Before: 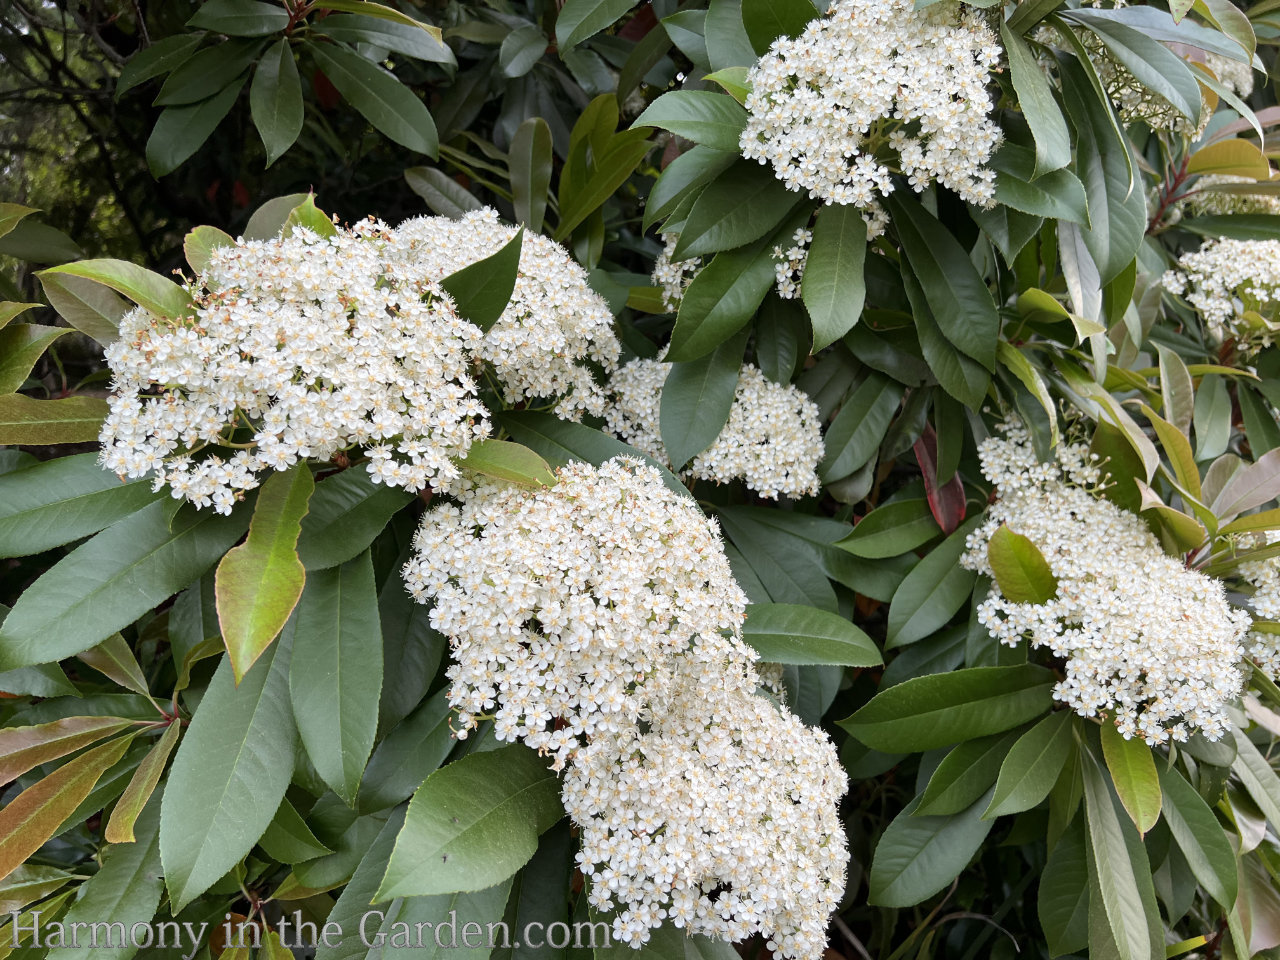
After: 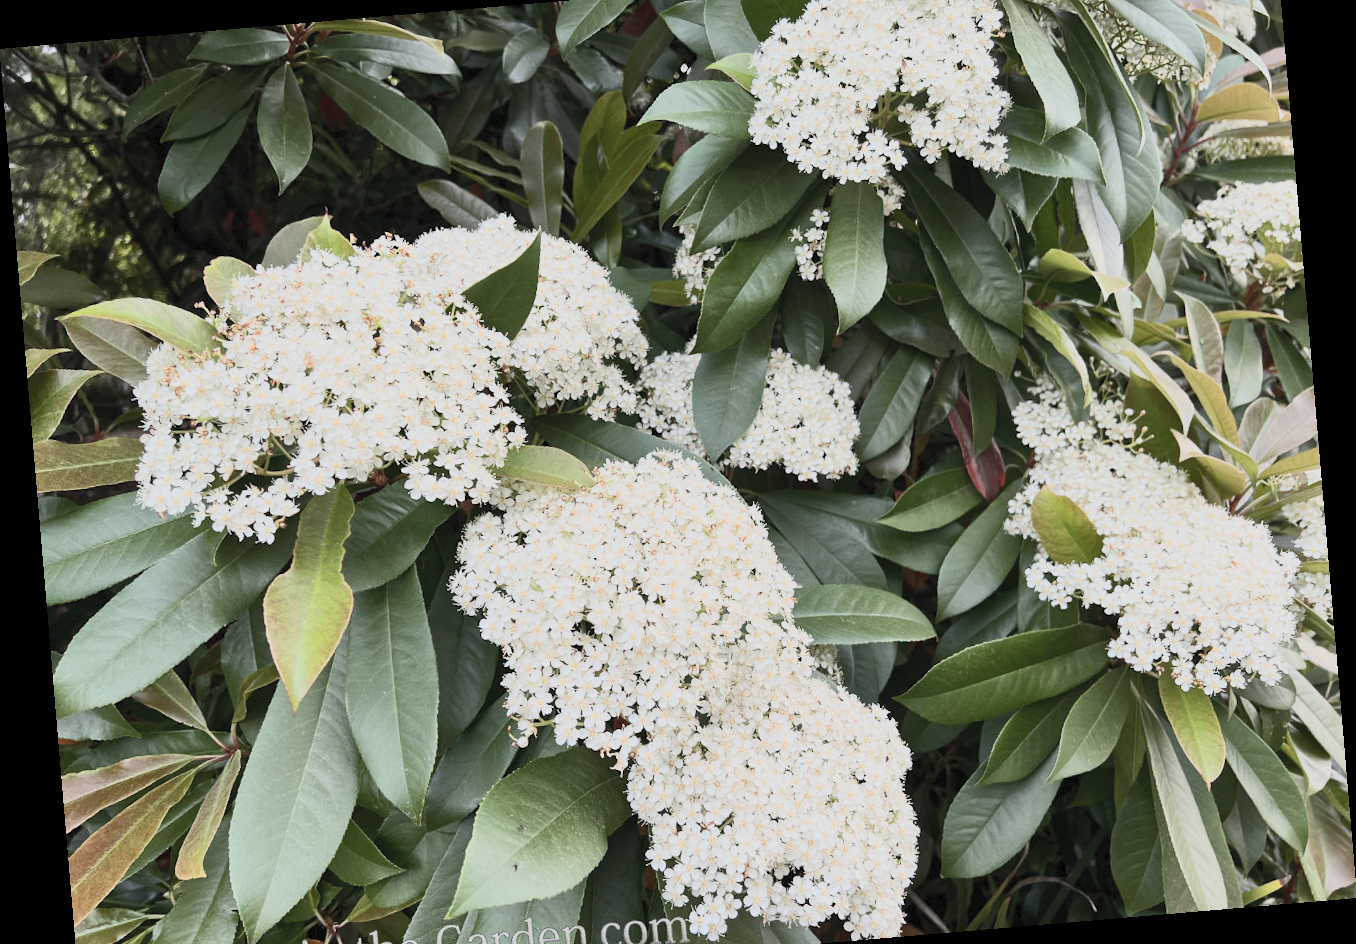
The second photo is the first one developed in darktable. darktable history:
contrast brightness saturation: contrast 0.57, brightness 0.57, saturation -0.34
rotate and perspective: rotation -4.86°, automatic cropping off
tone equalizer: -8 EV 0.25 EV, -7 EV 0.417 EV, -6 EV 0.417 EV, -5 EV 0.25 EV, -3 EV -0.25 EV, -2 EV -0.417 EV, -1 EV -0.417 EV, +0 EV -0.25 EV, edges refinement/feathering 500, mask exposure compensation -1.57 EV, preserve details guided filter
crop and rotate: top 5.609%, bottom 5.609%
shadows and highlights: radius 121.13, shadows 21.4, white point adjustment -9.72, highlights -14.39, soften with gaussian
